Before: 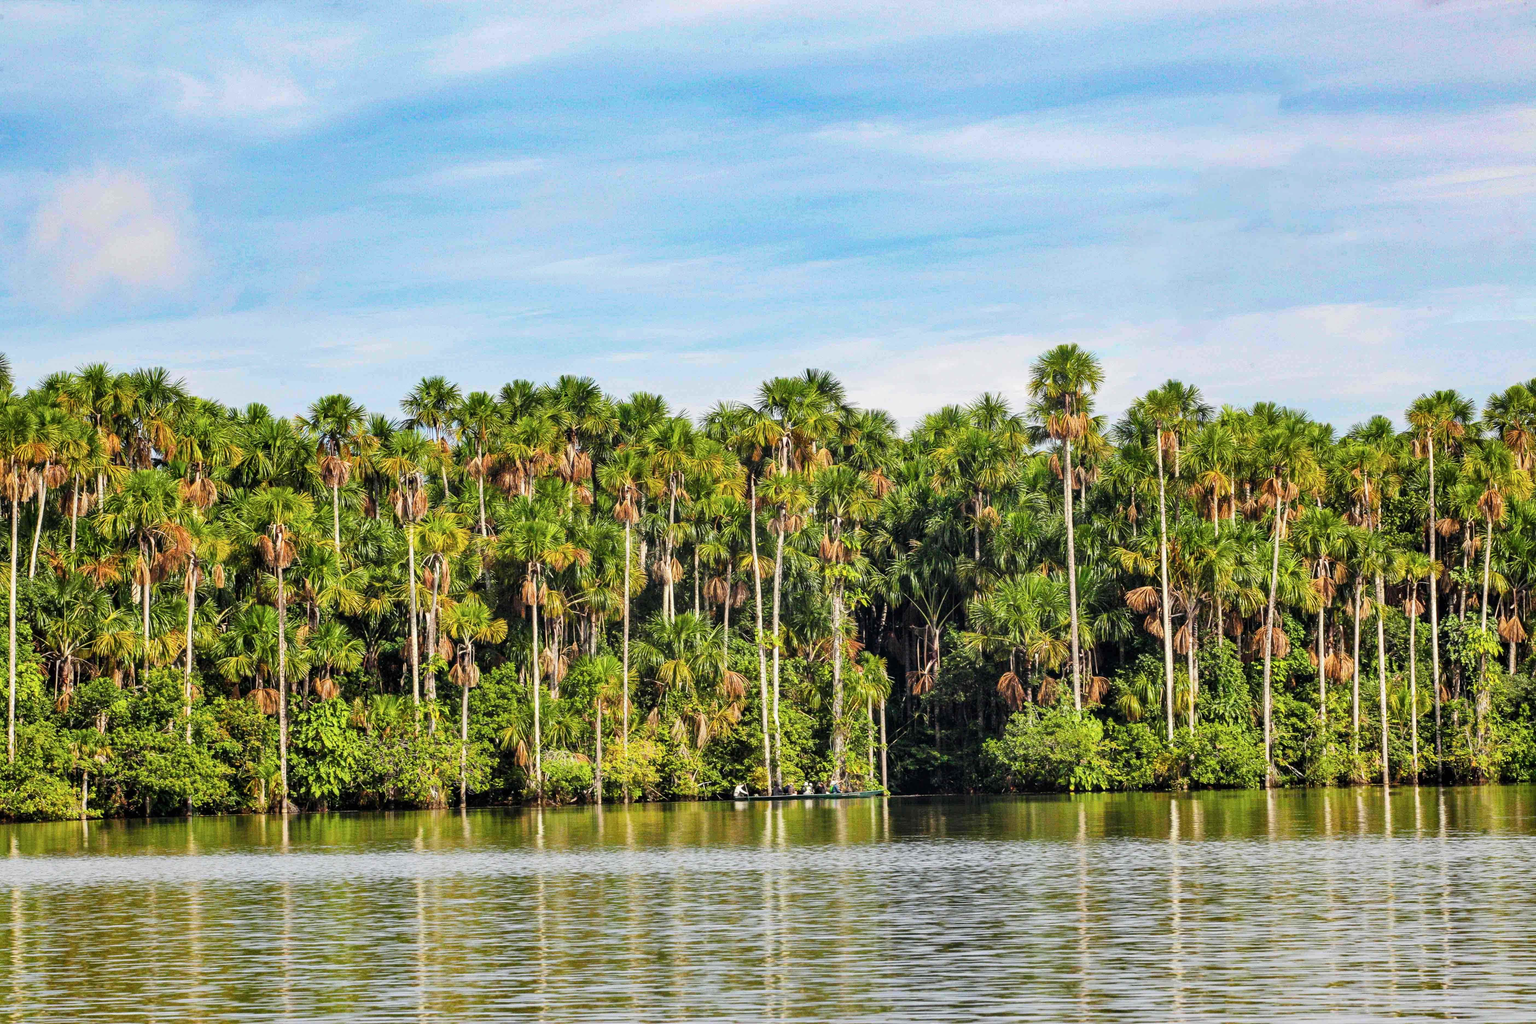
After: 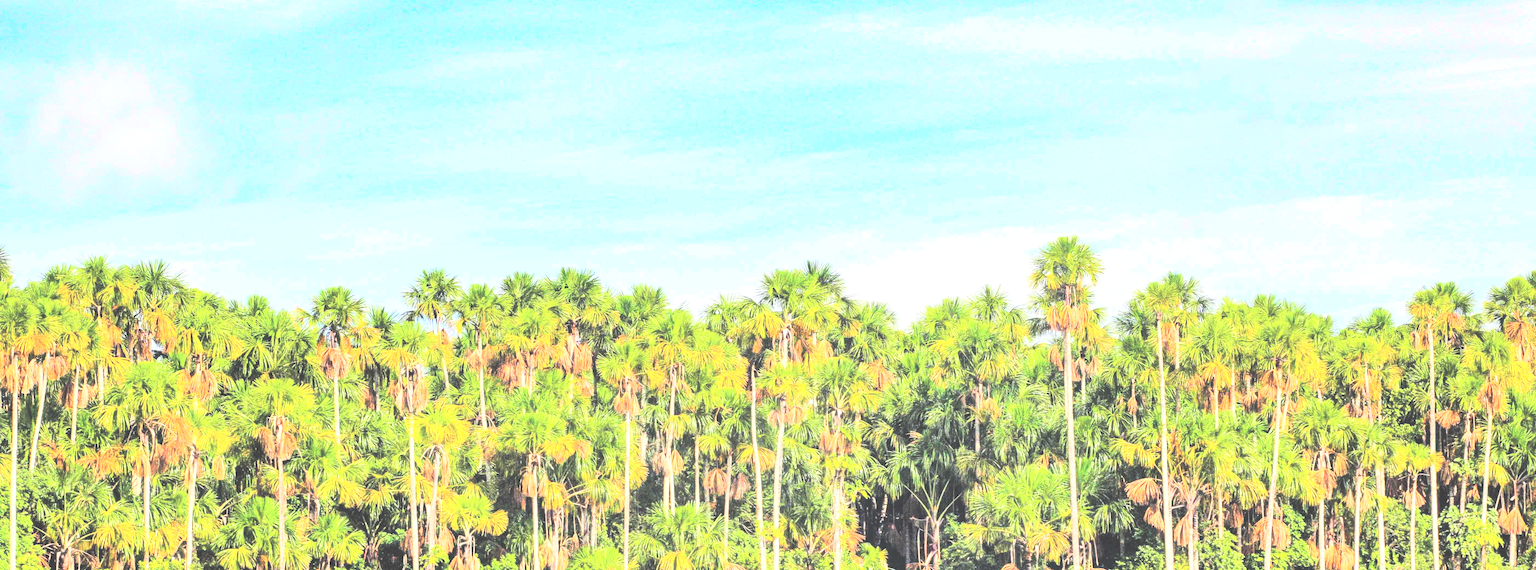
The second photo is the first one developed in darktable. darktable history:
crop and rotate: top 10.611%, bottom 33.67%
exposure: black level correction -0.015, exposure -0.136 EV, compensate highlight preservation false
base curve: curves: ch0 [(0, 0) (0.036, 0.025) (0.121, 0.166) (0.206, 0.329) (0.605, 0.79) (1, 1)]
tone equalizer: -8 EV 1.99 EV, -7 EV 1.98 EV, -6 EV 1.99 EV, -5 EV 1.97 EV, -4 EV 2 EV, -3 EV 1.48 EV, -2 EV 0.978 EV, -1 EV 0.505 EV, edges refinement/feathering 500, mask exposure compensation -1.57 EV, preserve details no
